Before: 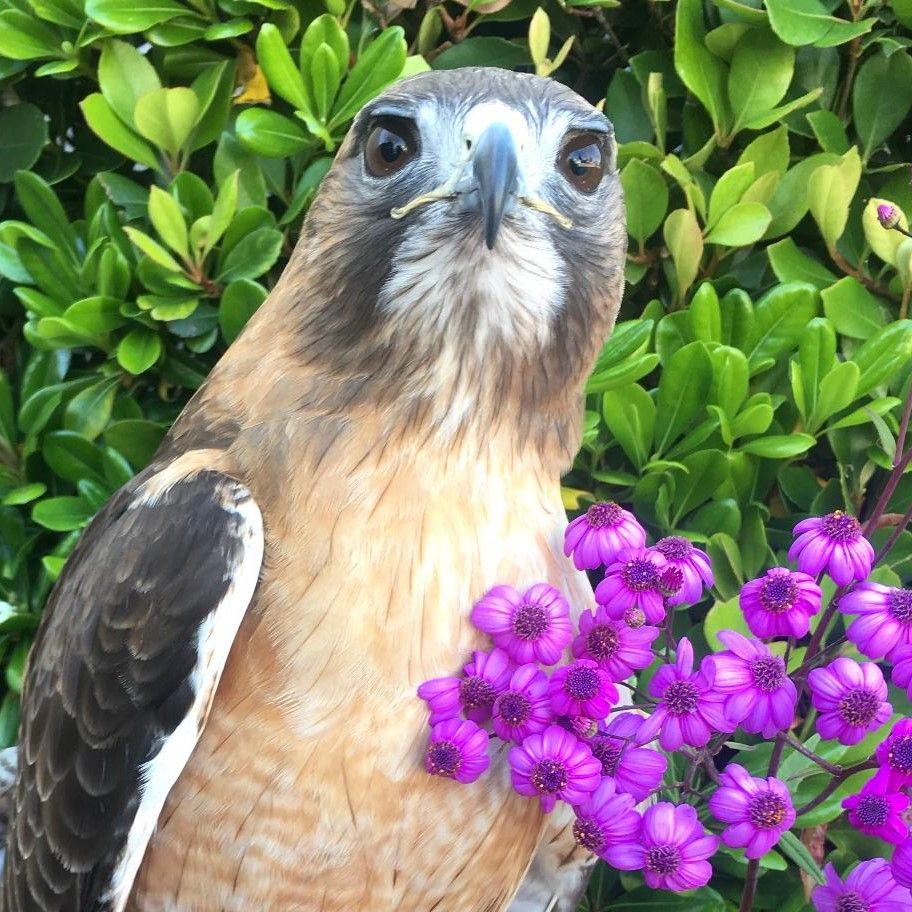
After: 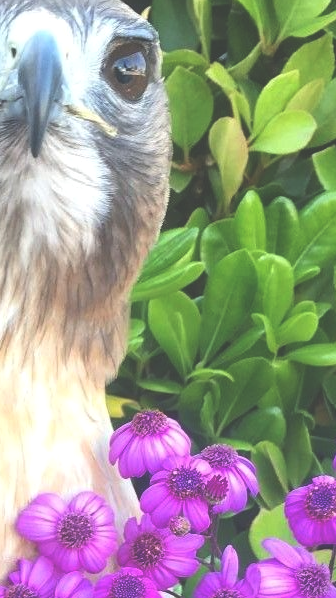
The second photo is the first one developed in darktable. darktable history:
crop and rotate: left 49.936%, top 10.094%, right 13.136%, bottom 24.256%
exposure: black level correction -0.041, exposure 0.064 EV, compensate highlight preservation false
